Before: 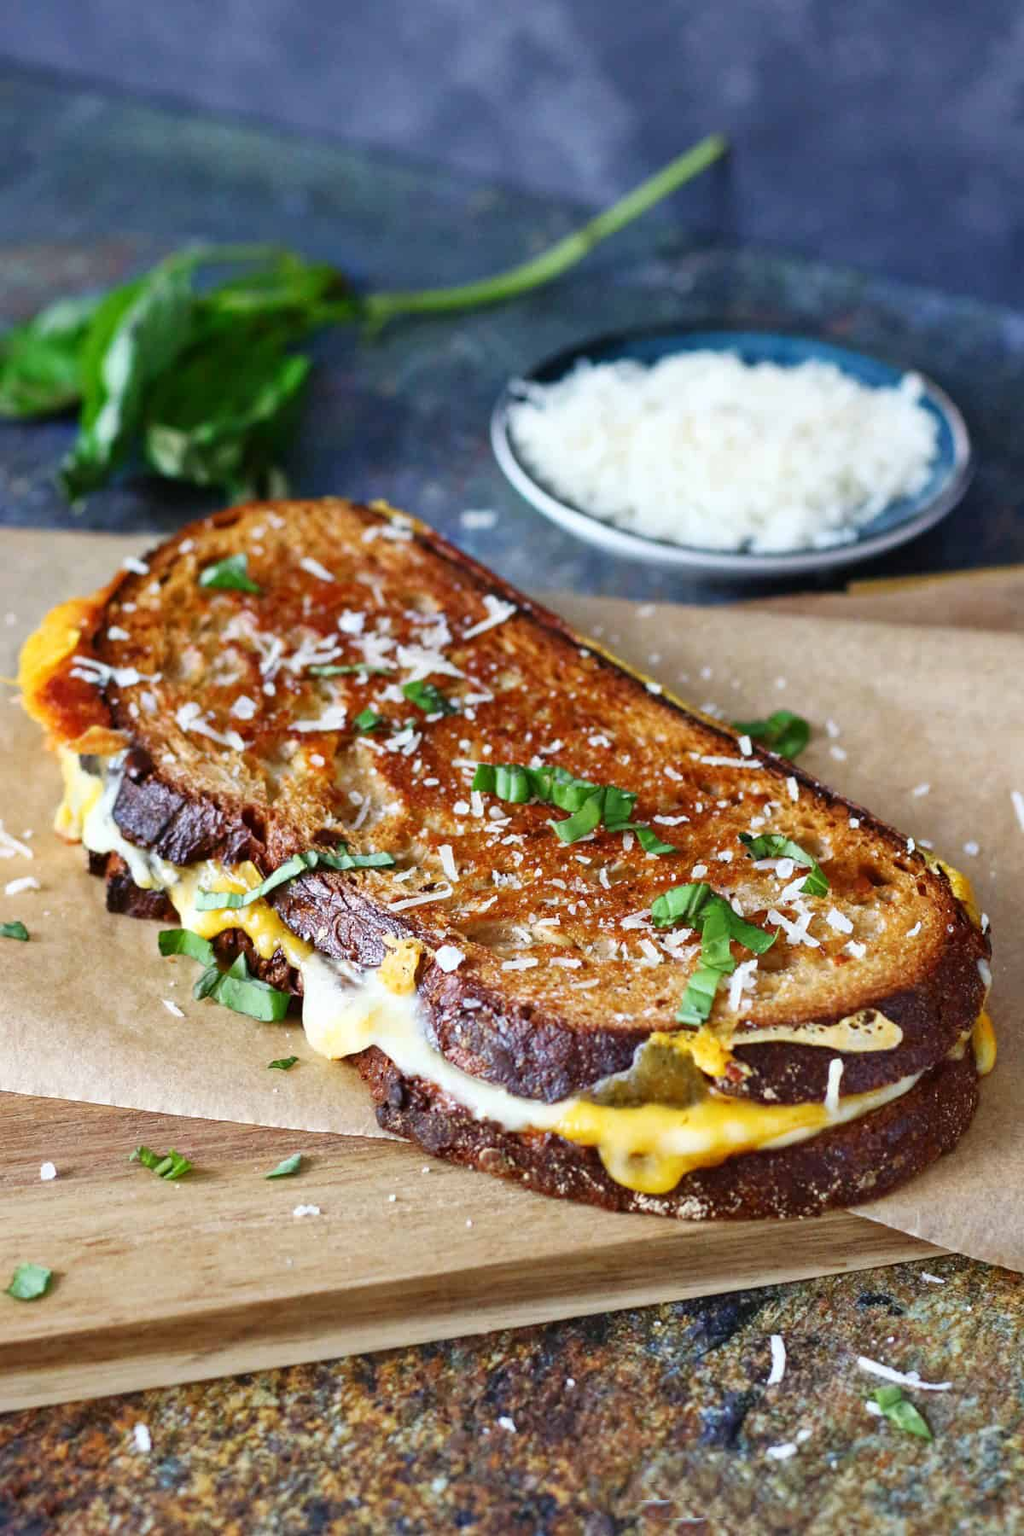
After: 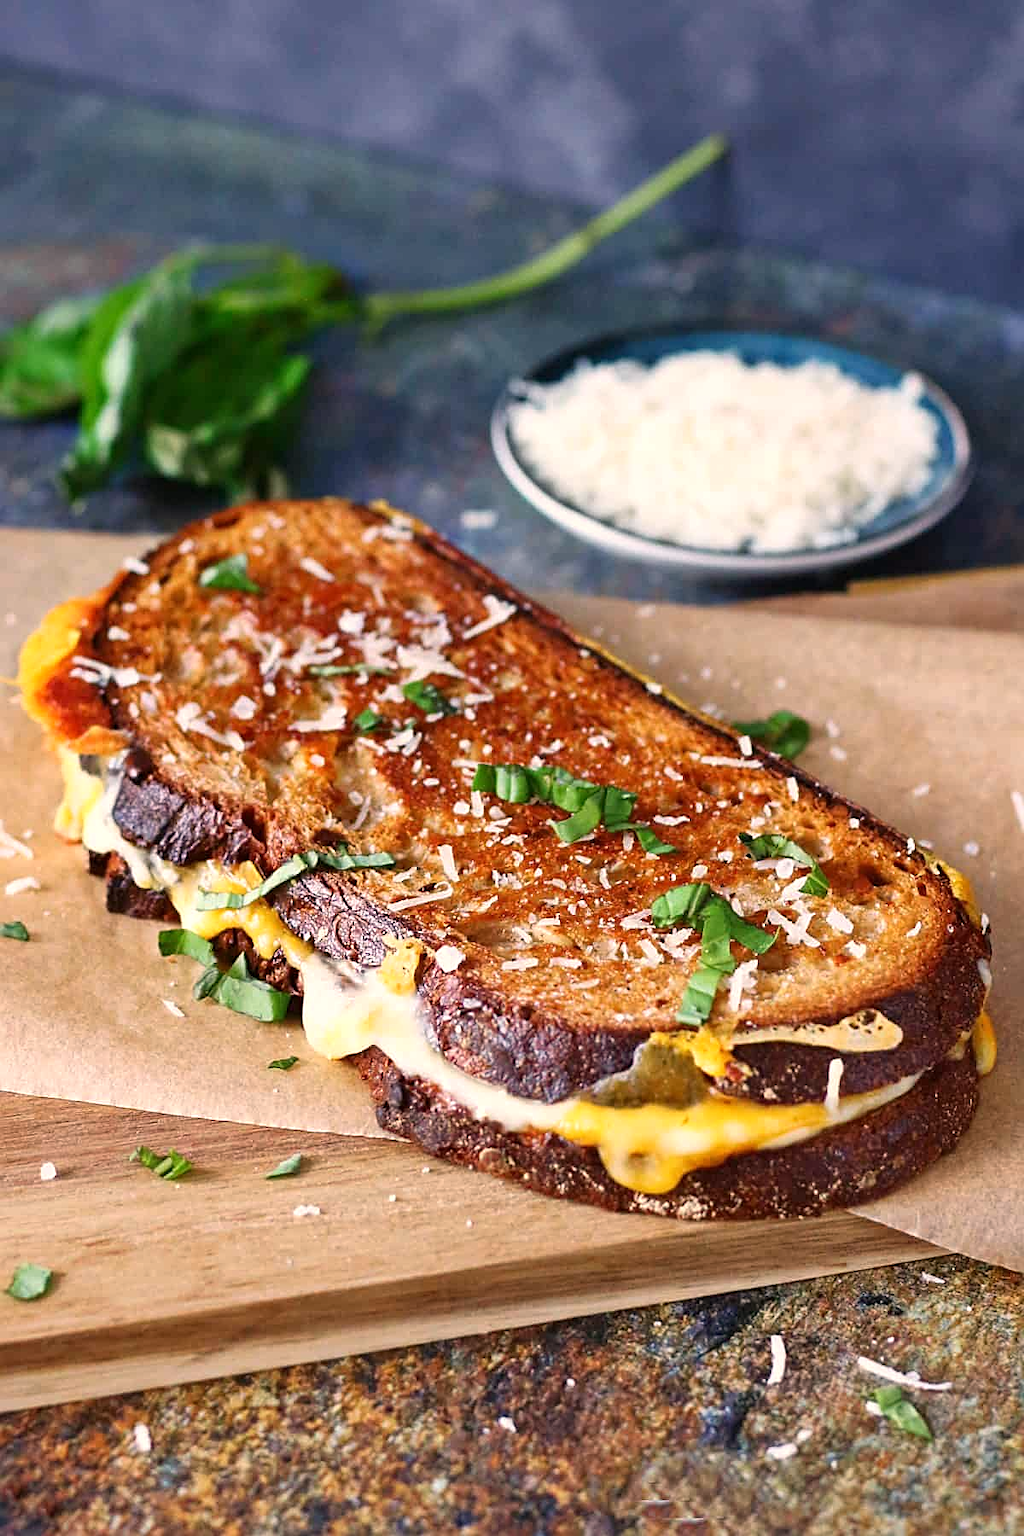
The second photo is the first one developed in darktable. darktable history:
white balance: red 1.127, blue 0.943
sharpen: on, module defaults
